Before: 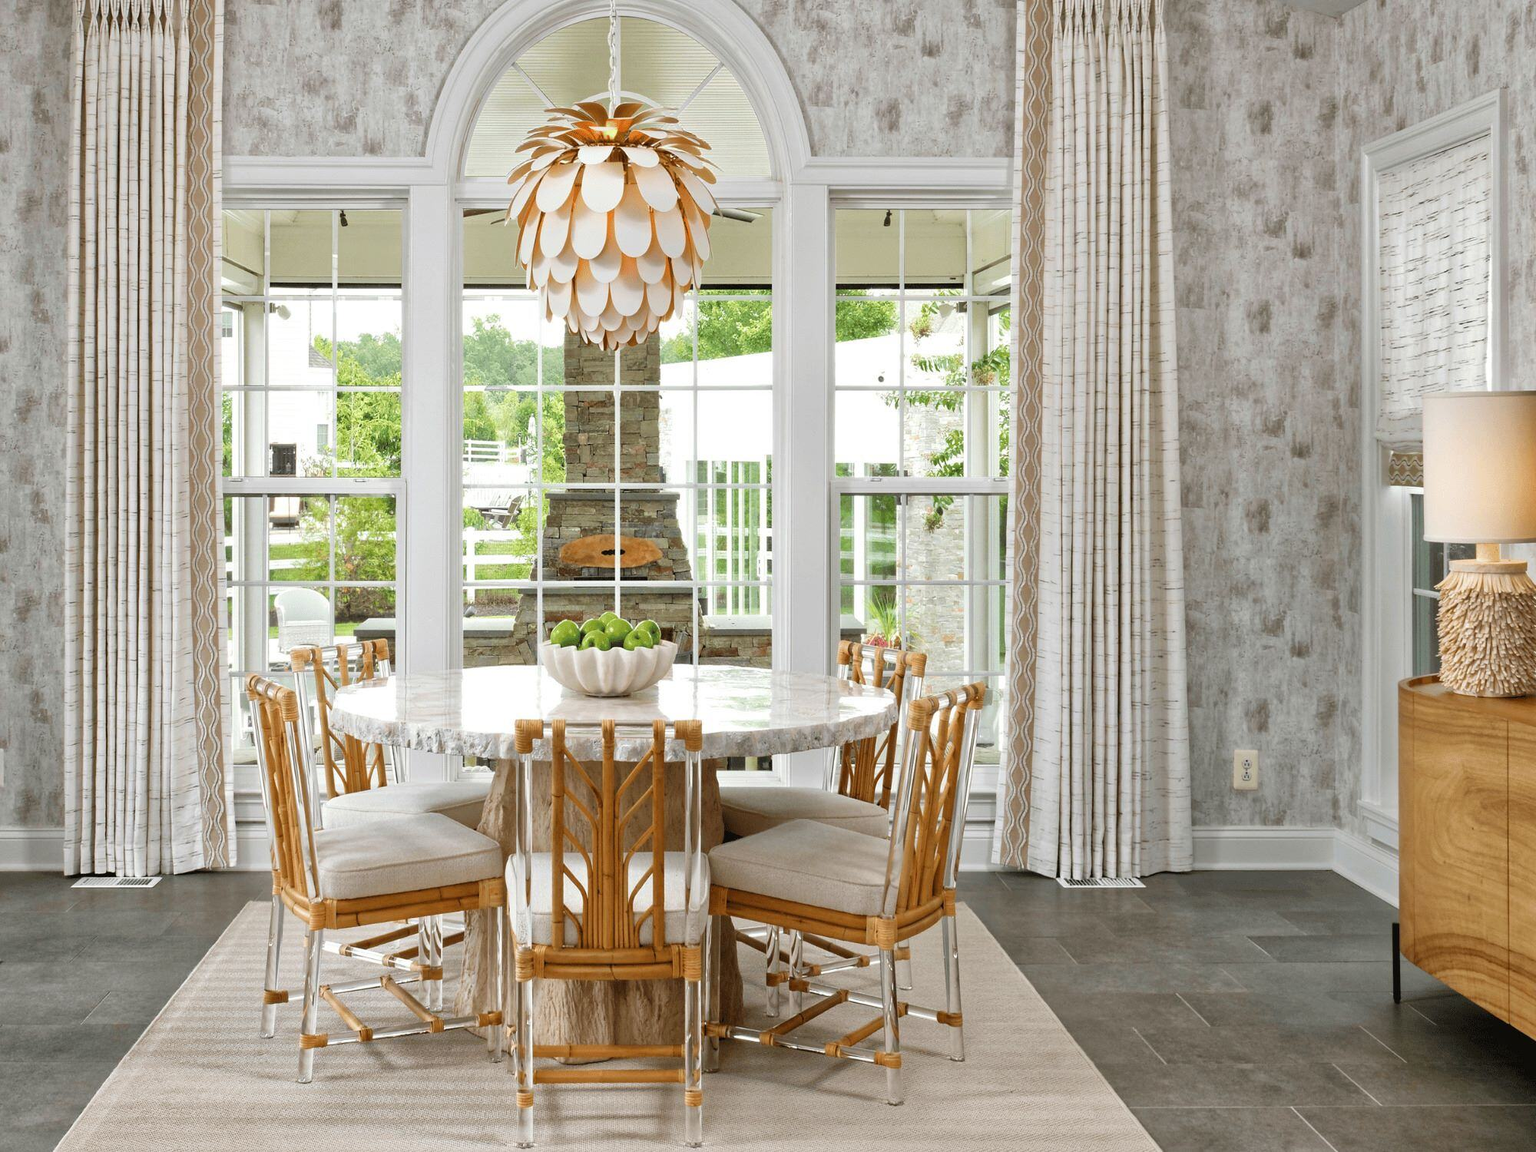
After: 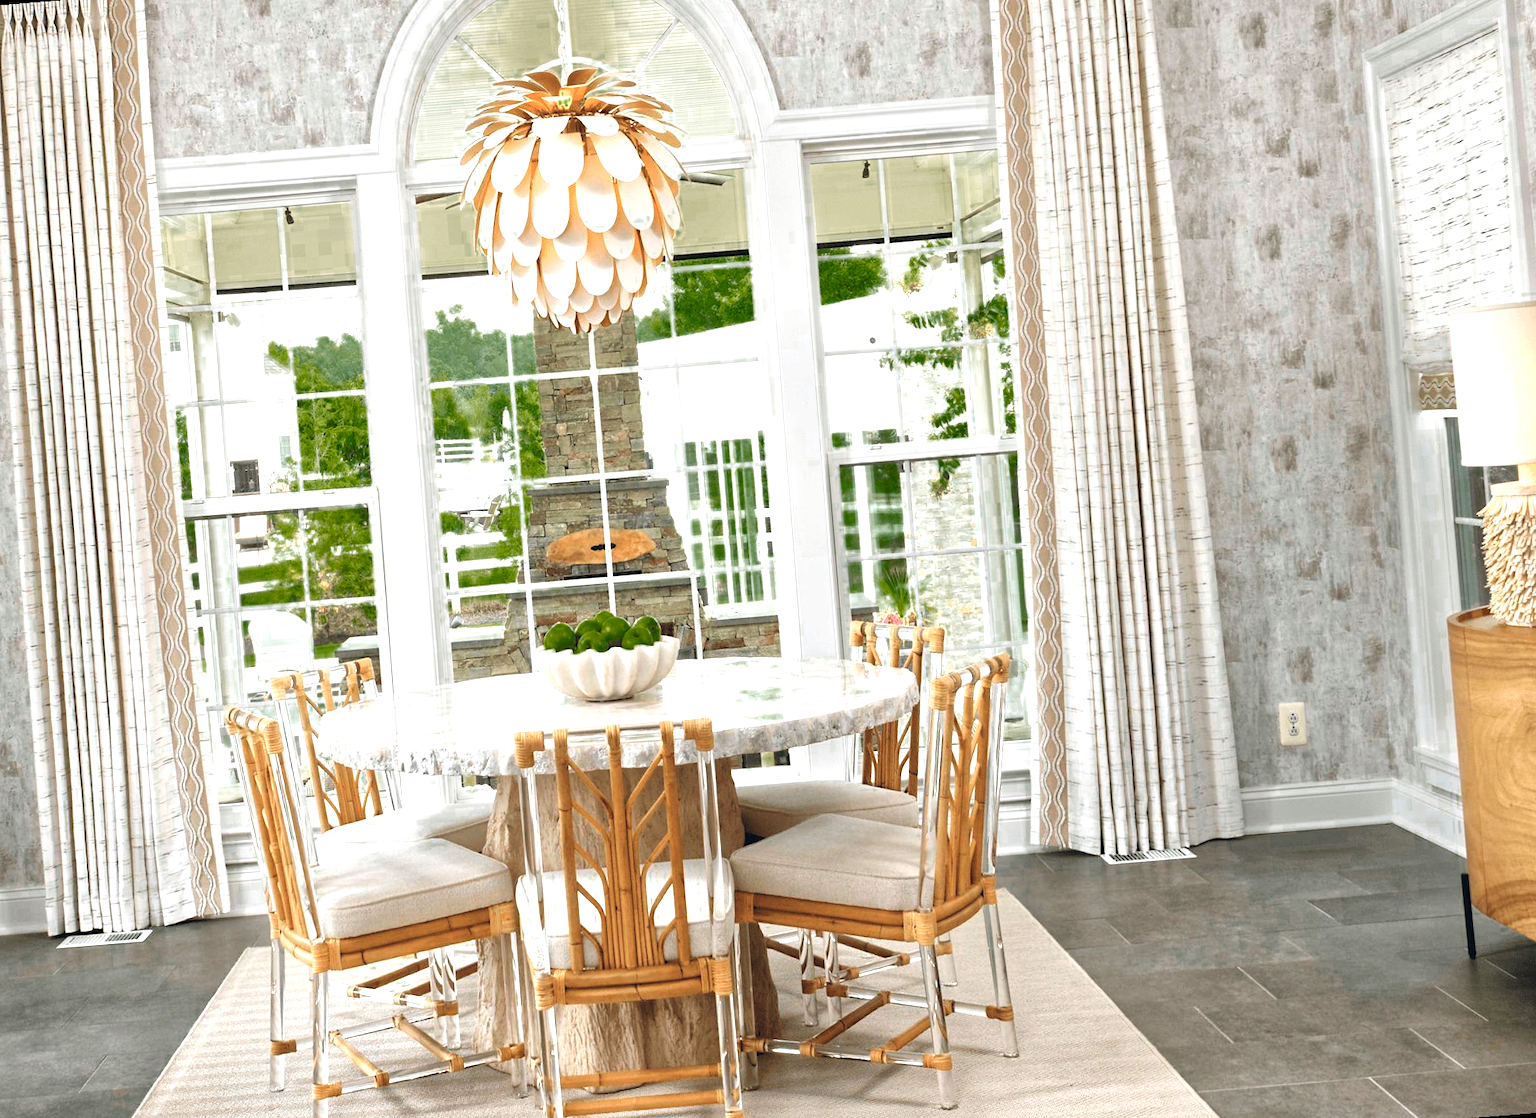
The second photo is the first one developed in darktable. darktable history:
rotate and perspective: rotation -4.57°, crop left 0.054, crop right 0.944, crop top 0.087, crop bottom 0.914
exposure: exposure 0.648 EV, compensate highlight preservation false
color balance rgb: shadows lift › chroma 3.88%, shadows lift › hue 88.52°, power › hue 214.65°, global offset › chroma 0.1%, global offset › hue 252.4°, contrast 4.45%
color zones: curves: ch0 [(0.25, 0.5) (0.347, 0.092) (0.75, 0.5)]; ch1 [(0.25, 0.5) (0.33, 0.51) (0.75, 0.5)]
